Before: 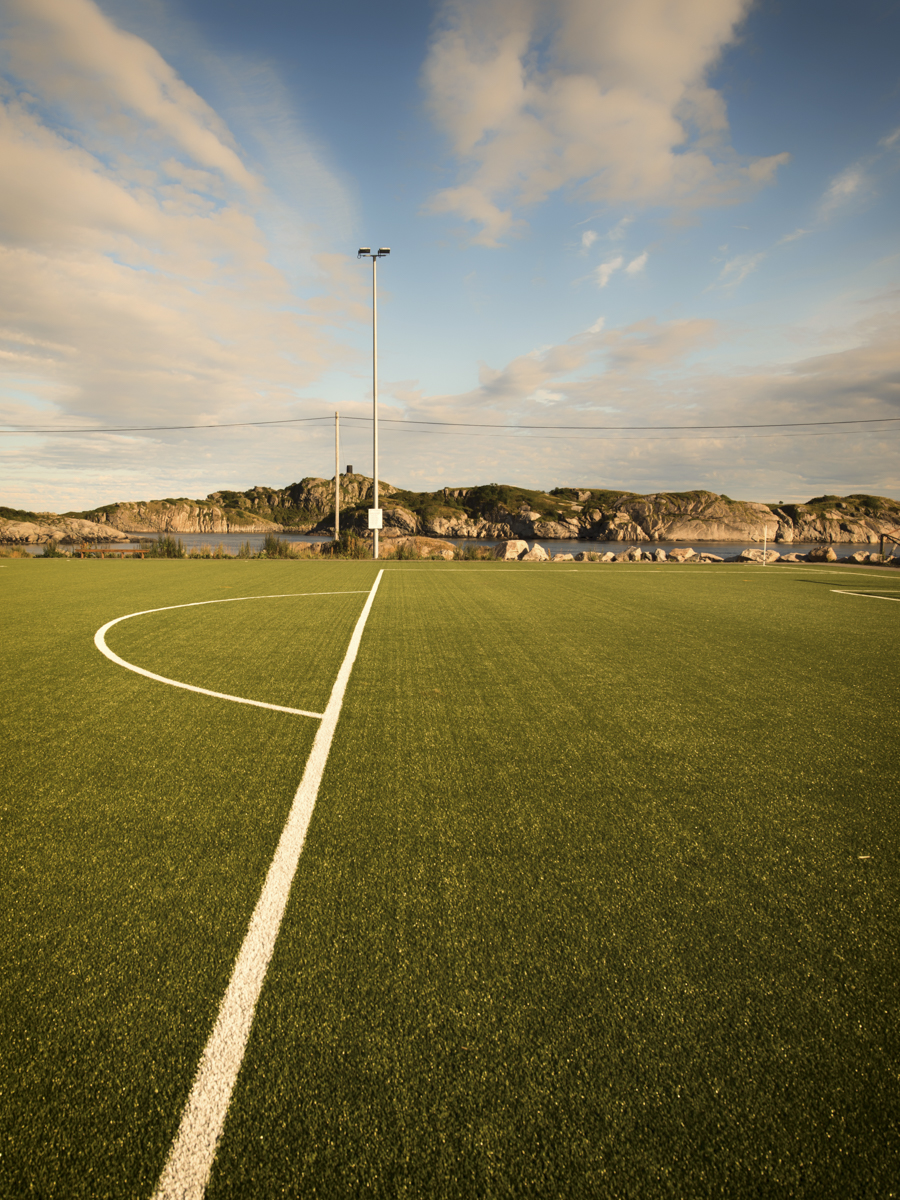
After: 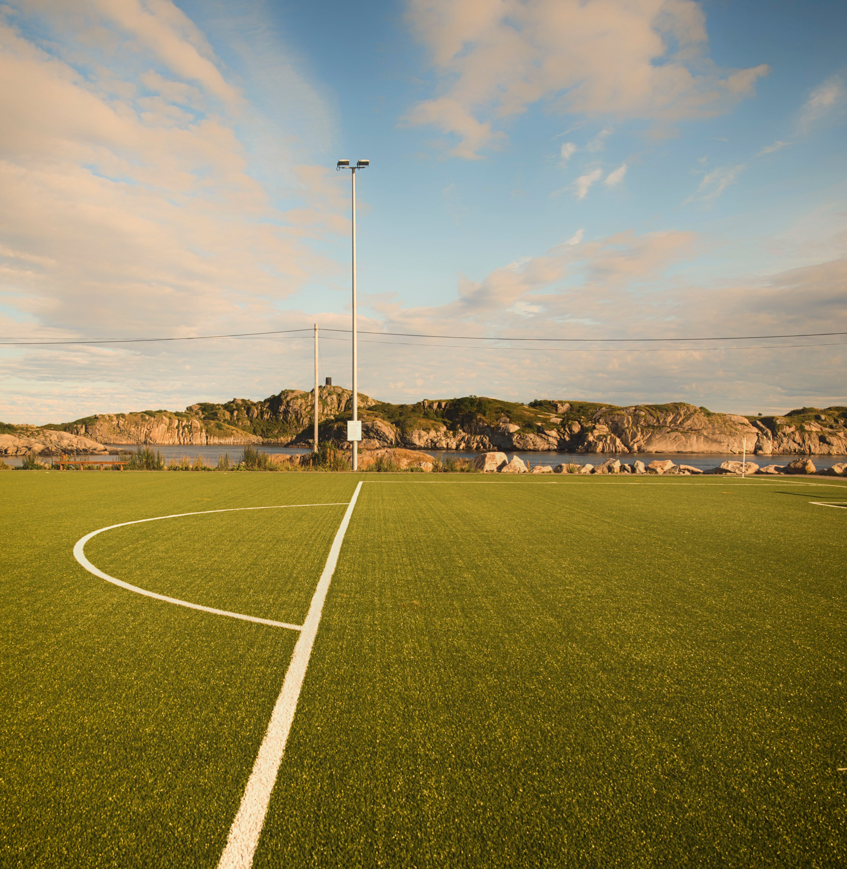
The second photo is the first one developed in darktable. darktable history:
tone equalizer: edges refinement/feathering 500, mask exposure compensation -1.57 EV, preserve details no
crop: left 2.389%, top 7.349%, right 3.394%, bottom 20.208%
contrast equalizer: octaves 7, y [[0.439, 0.44, 0.442, 0.457, 0.493, 0.498], [0.5 ×6], [0.5 ×6], [0 ×6], [0 ×6]]
